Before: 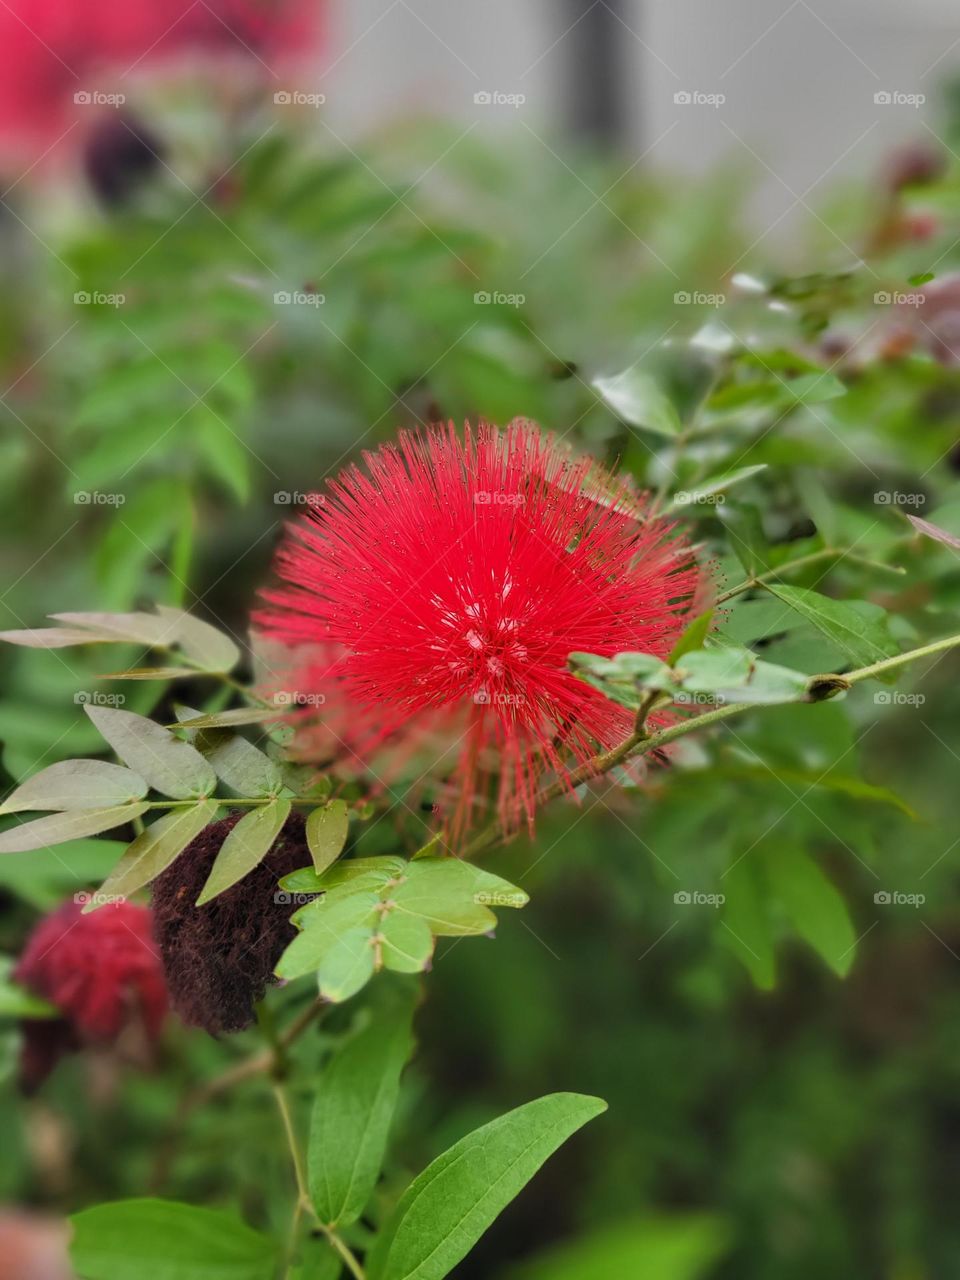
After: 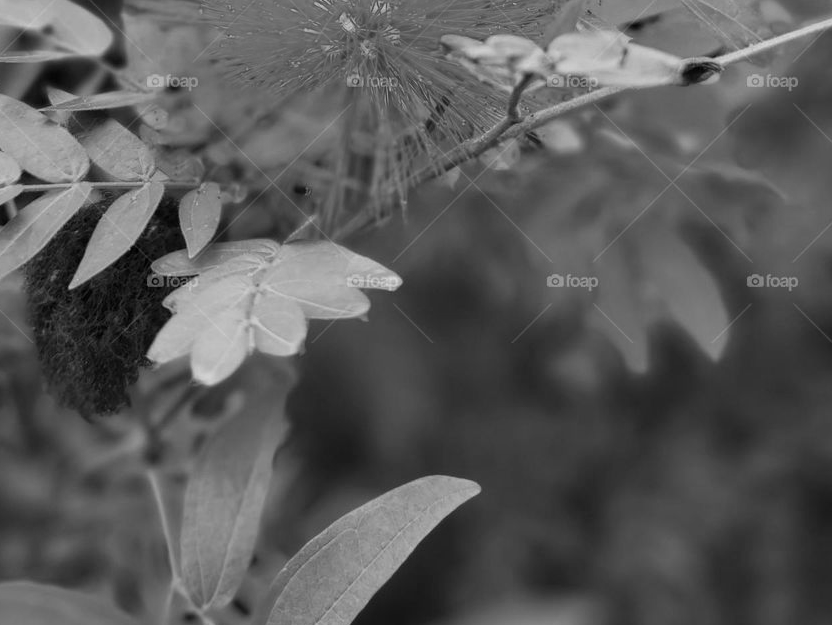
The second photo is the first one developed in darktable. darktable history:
color balance rgb: perceptual saturation grading › global saturation 19.307%
color zones: curves: ch1 [(0, -0.394) (0.143, -0.394) (0.286, -0.394) (0.429, -0.392) (0.571, -0.391) (0.714, -0.391) (0.857, -0.391) (1, -0.394)]
crop and rotate: left 13.241%, top 48.222%, bottom 2.874%
